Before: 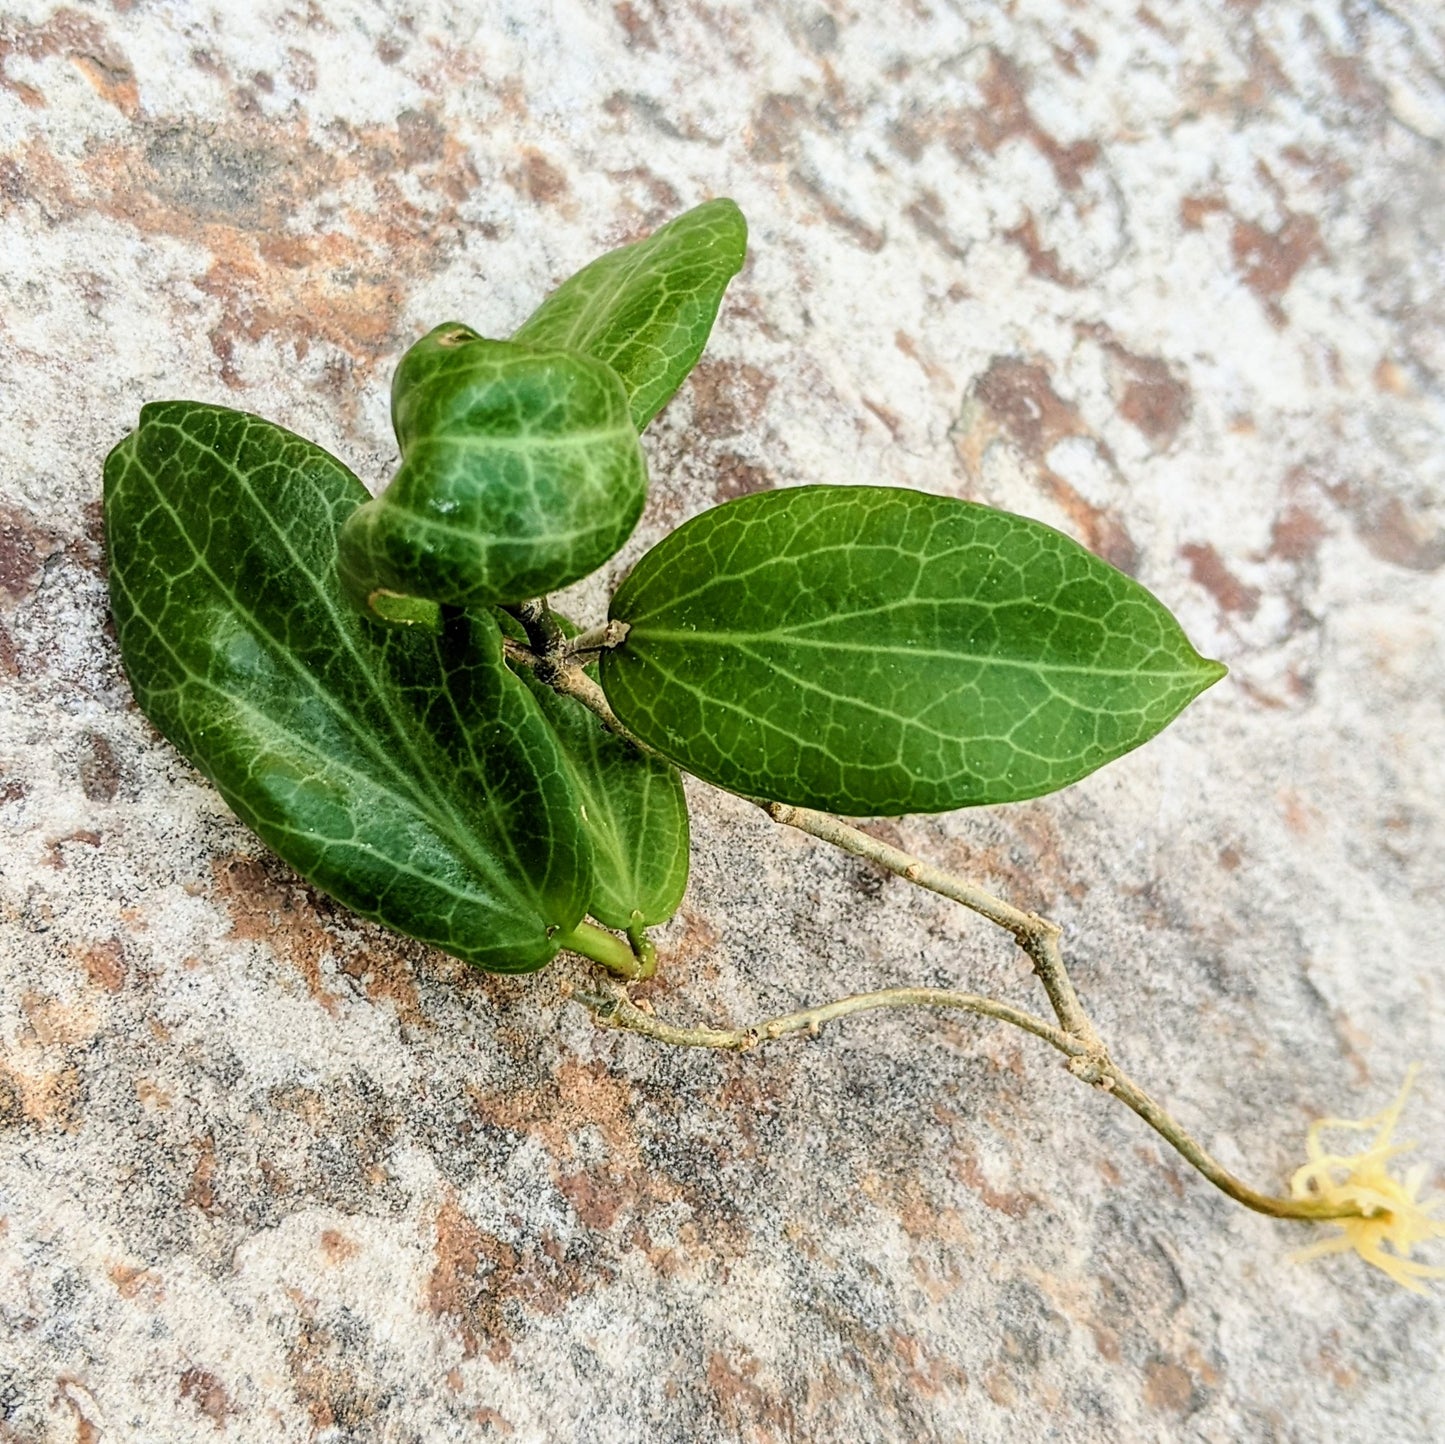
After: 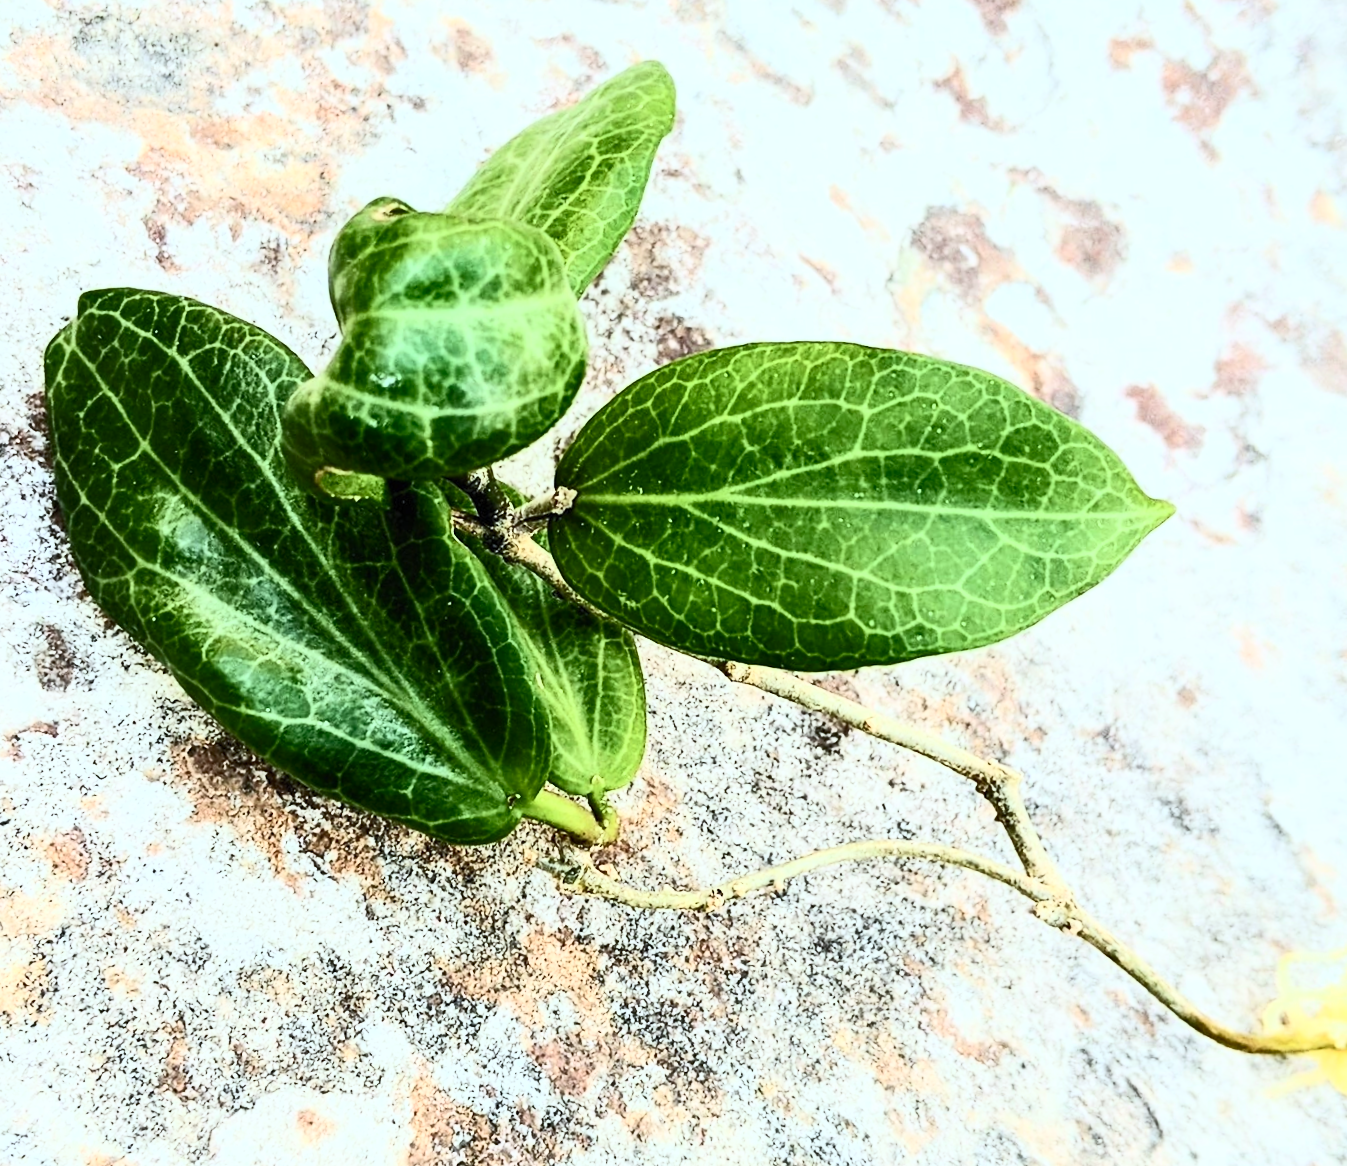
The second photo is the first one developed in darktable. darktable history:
contrast brightness saturation: contrast 0.62, brightness 0.34, saturation 0.14
white balance: red 0.925, blue 1.046
rotate and perspective: rotation -5°, crop left 0.05, crop right 0.952, crop top 0.11, crop bottom 0.89
crop and rotate: angle -2.38°
